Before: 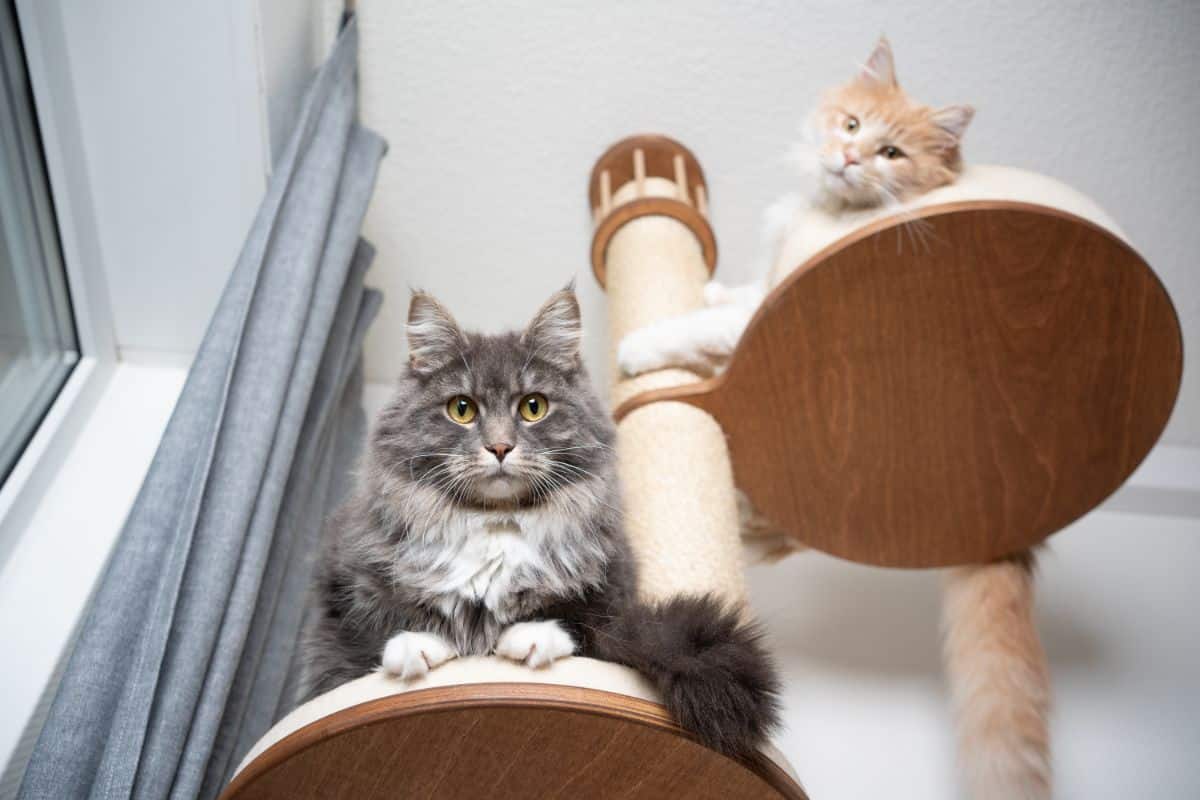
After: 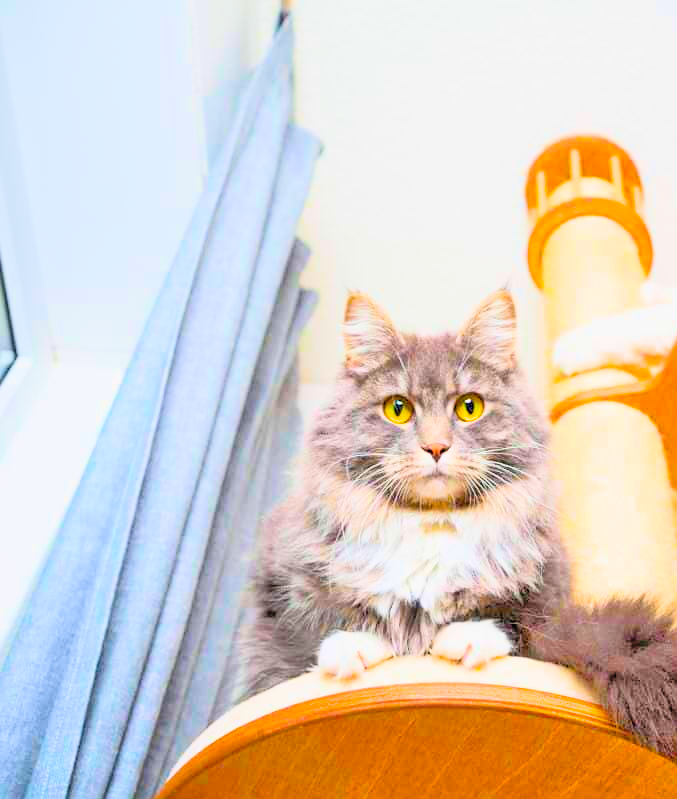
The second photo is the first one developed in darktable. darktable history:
tone equalizer: -7 EV 0.155 EV, -6 EV 0.611 EV, -5 EV 1.16 EV, -4 EV 1.35 EV, -3 EV 1.13 EV, -2 EV 0.6 EV, -1 EV 0.16 EV
filmic rgb: black relative exposure -7.26 EV, white relative exposure 5.09 EV, hardness 3.2
contrast brightness saturation: contrast 0.202, brightness 0.155, saturation 0.226
crop: left 5.336%, right 38.214%
color balance rgb: linear chroma grading › shadows -39.6%, linear chroma grading › highlights 40.862%, linear chroma grading › global chroma 45.609%, linear chroma grading › mid-tones -29.675%, perceptual saturation grading › global saturation 39.604%, global vibrance 19.579%
exposure: black level correction 0, exposure 1.295 EV, compensate highlight preservation false
sharpen: amount 0.205
